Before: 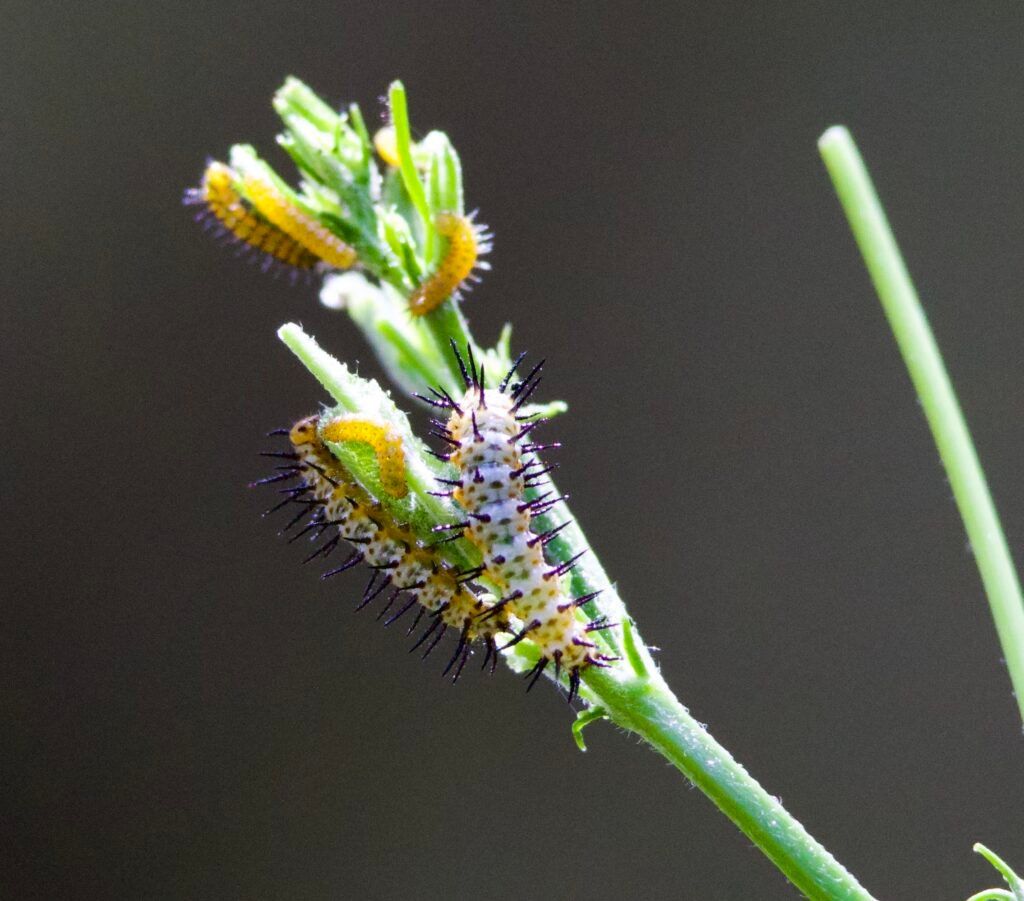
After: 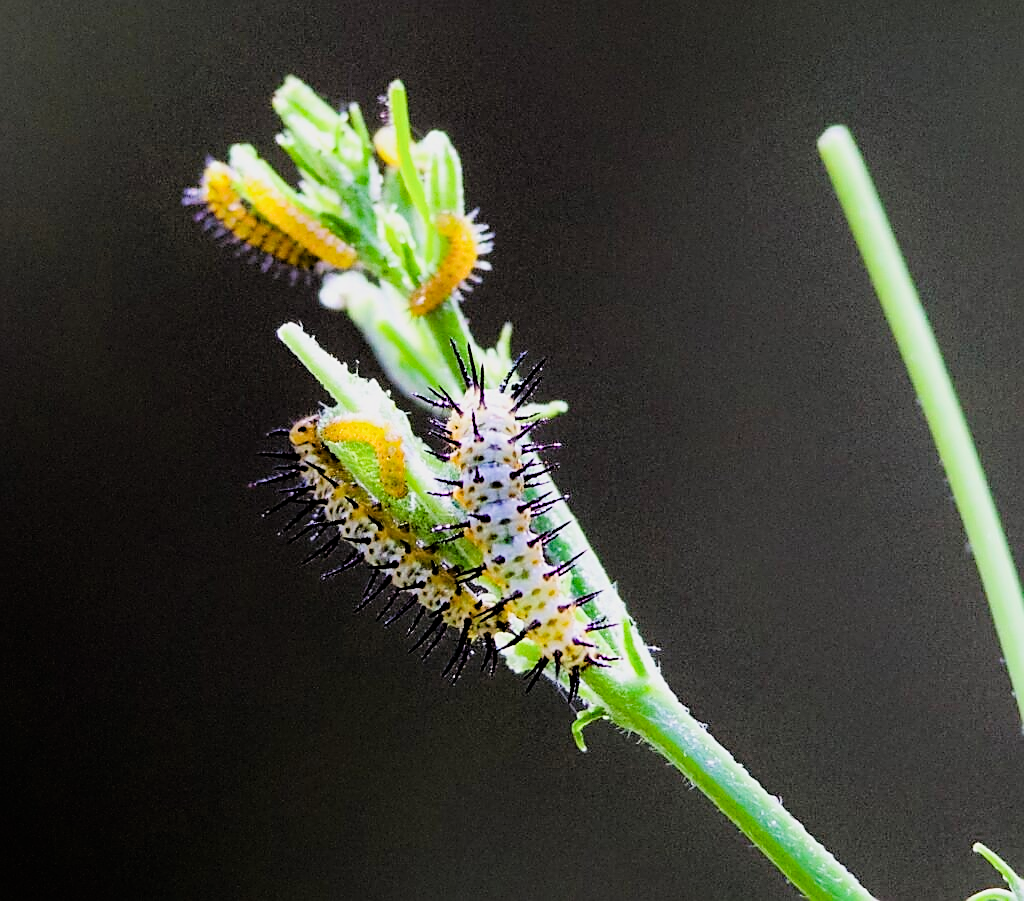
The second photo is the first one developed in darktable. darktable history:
sharpen: radius 1.39, amount 1.246, threshold 0.612
filmic rgb: black relative exposure -7.35 EV, white relative exposure 5.07 EV, threshold 5.99 EV, hardness 3.21, enable highlight reconstruction true
tone equalizer: -8 EV -1.11 EV, -7 EV -0.983 EV, -6 EV -0.898 EV, -5 EV -0.58 EV, -3 EV 0.598 EV, -2 EV 0.845 EV, -1 EV 0.985 EV, +0 EV 1.07 EV
haze removal: strength 0.285, distance 0.246, compatibility mode true, adaptive false
